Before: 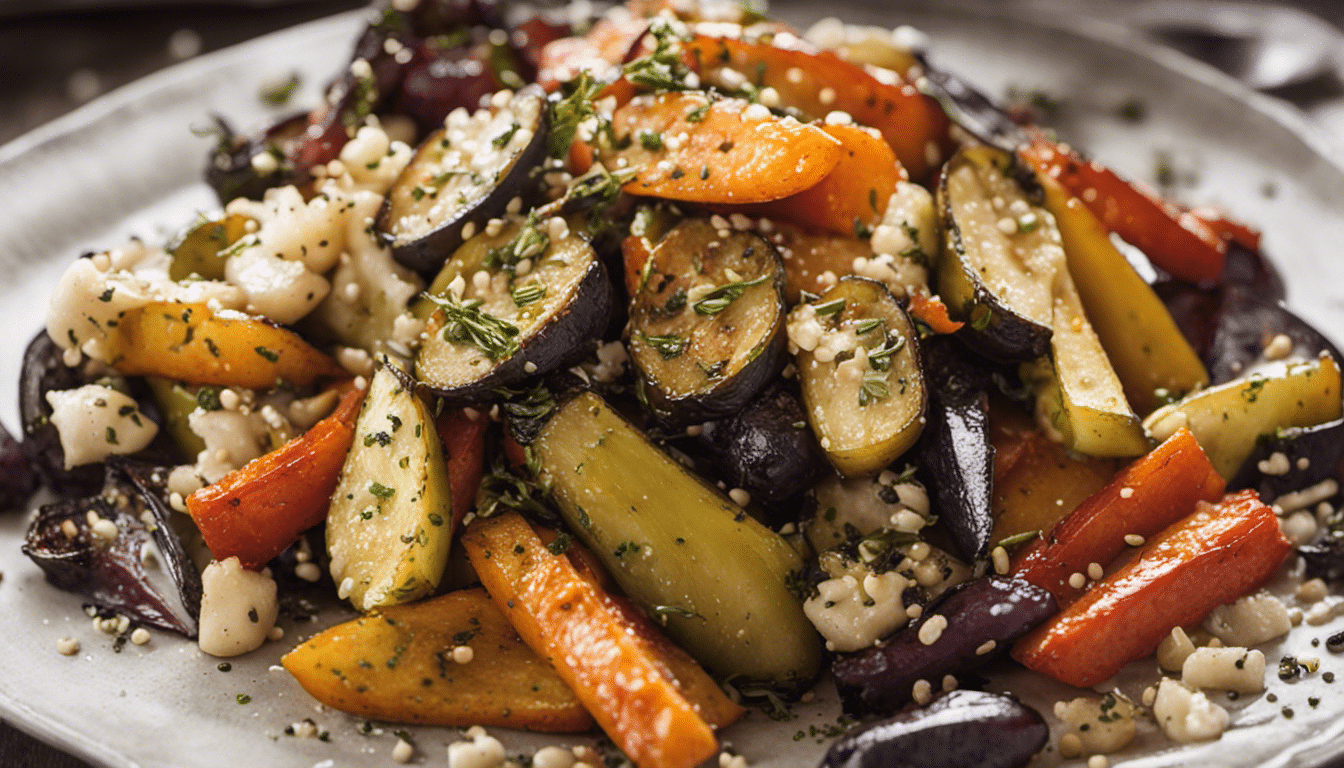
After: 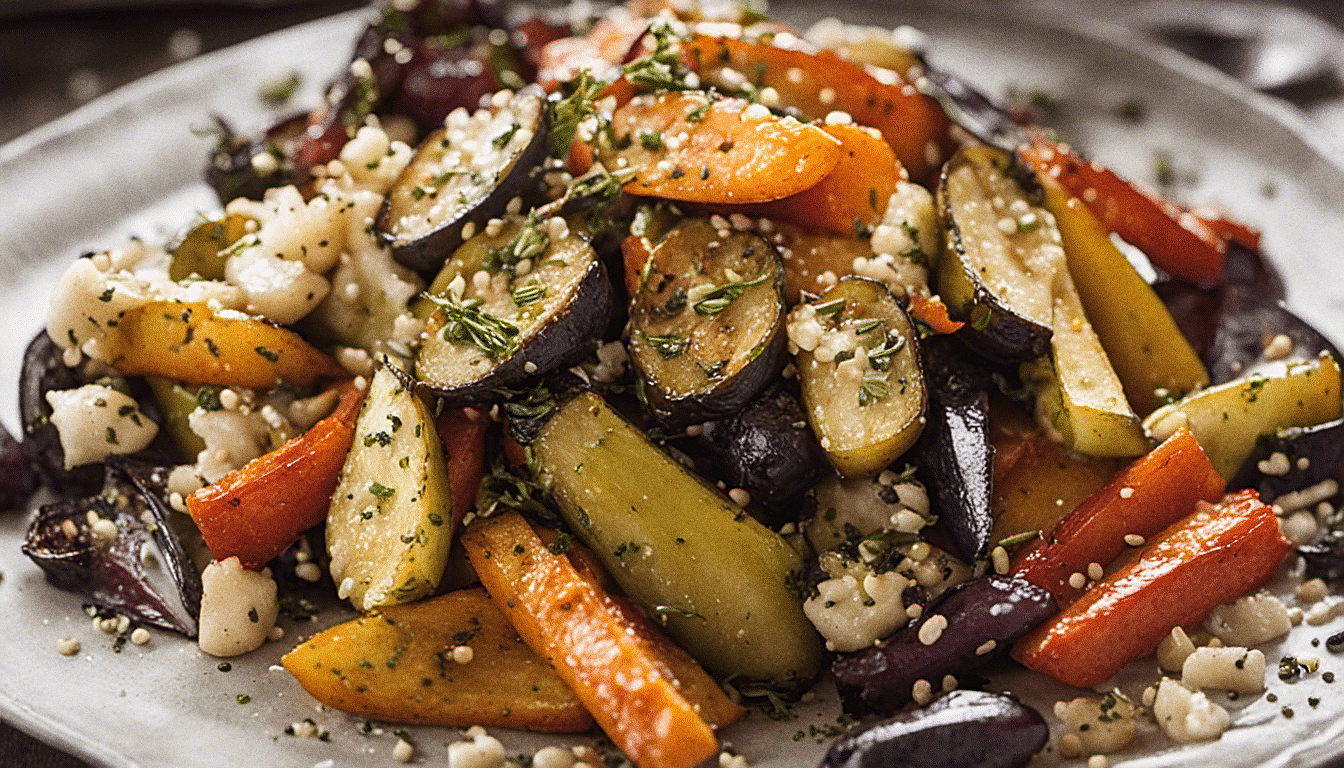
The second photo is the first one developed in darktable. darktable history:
sharpen: on, module defaults
grain: coarseness 8.68 ISO, strength 31.94%
